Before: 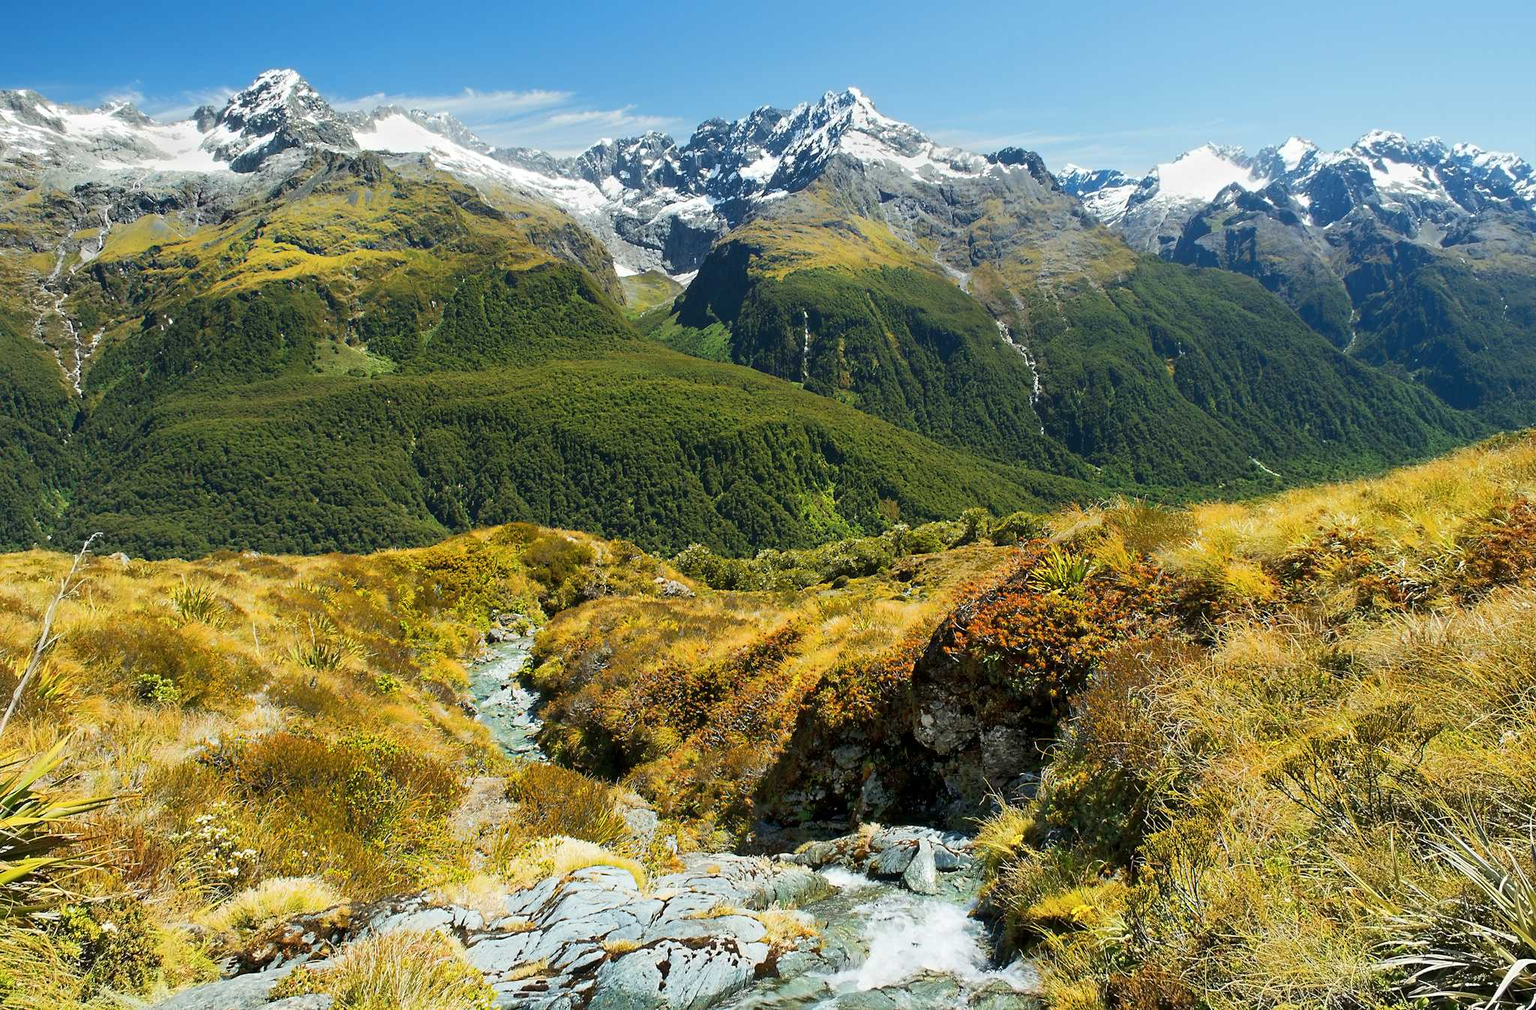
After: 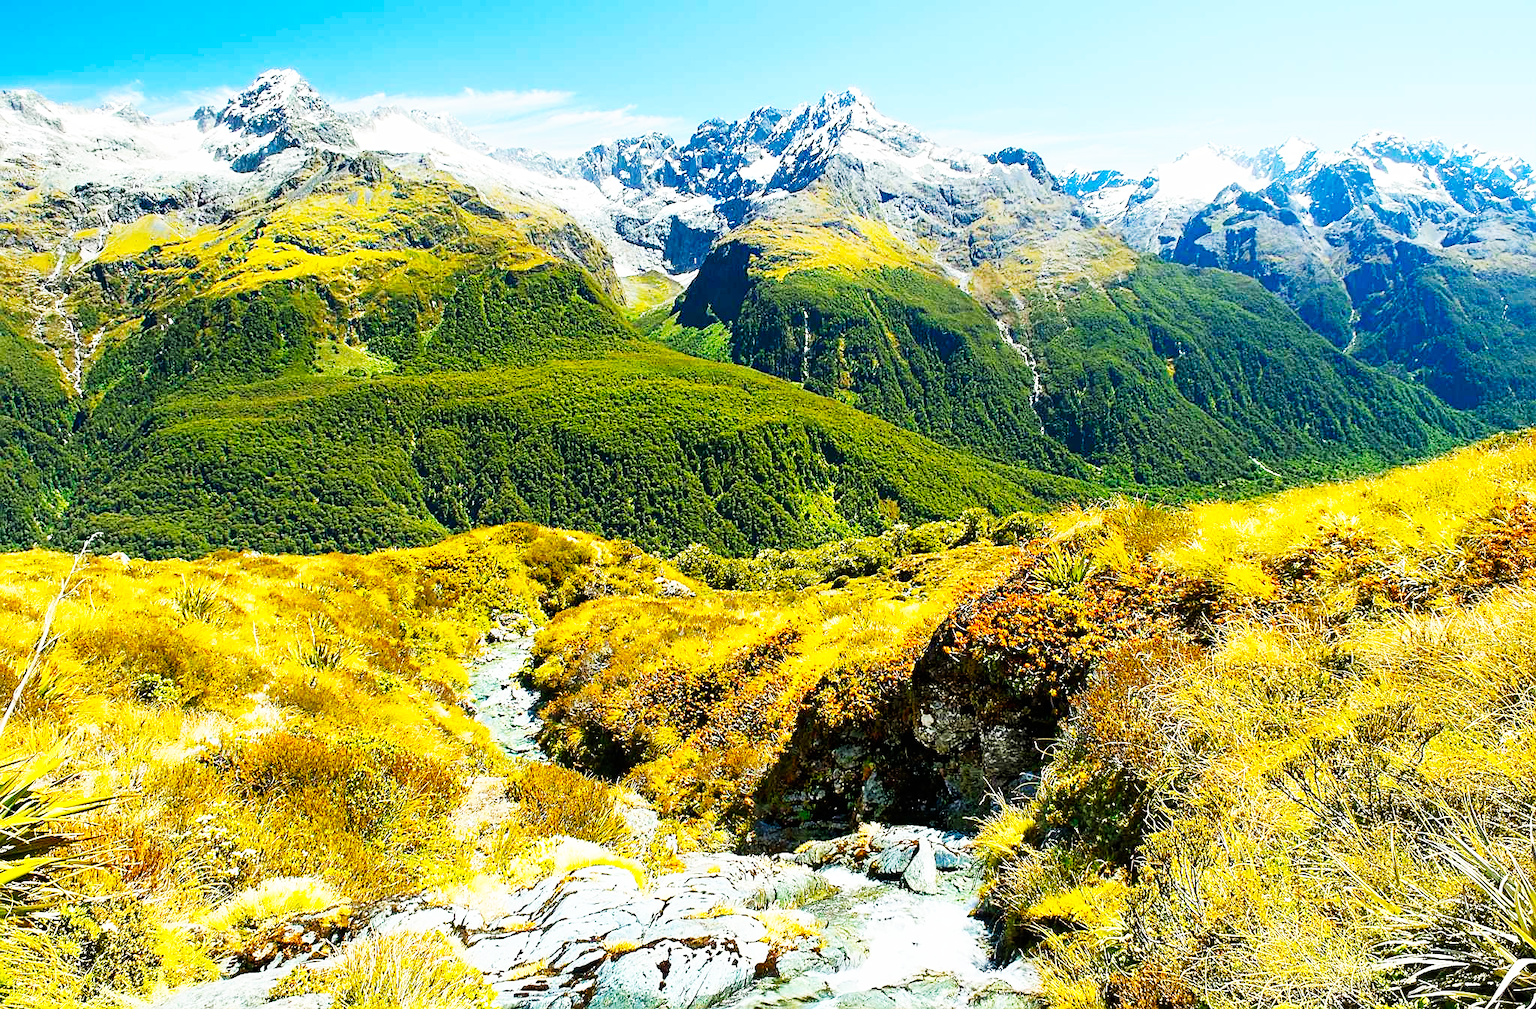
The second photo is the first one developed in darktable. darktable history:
base curve: curves: ch0 [(0, 0) (0.007, 0.004) (0.027, 0.03) (0.046, 0.07) (0.207, 0.54) (0.442, 0.872) (0.673, 0.972) (1, 1)], preserve colors none
sharpen: on, module defaults
color balance rgb: perceptual saturation grading › global saturation 20%, global vibrance 20%
